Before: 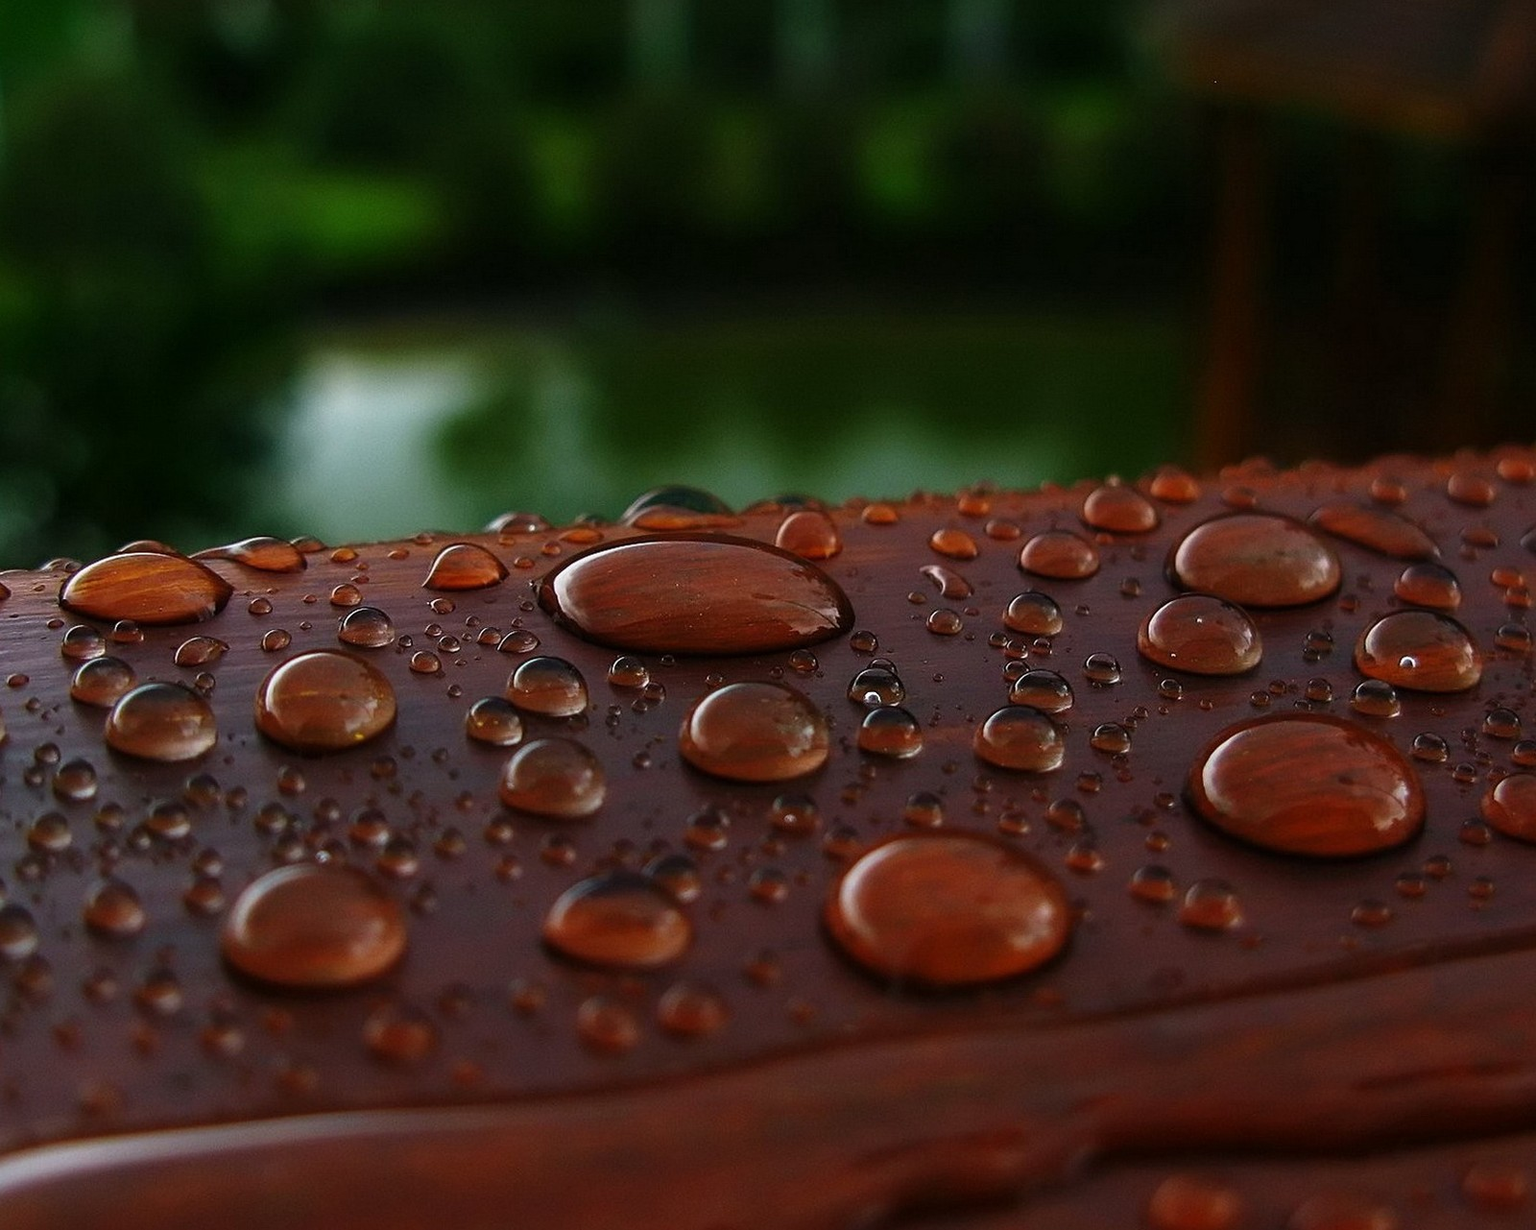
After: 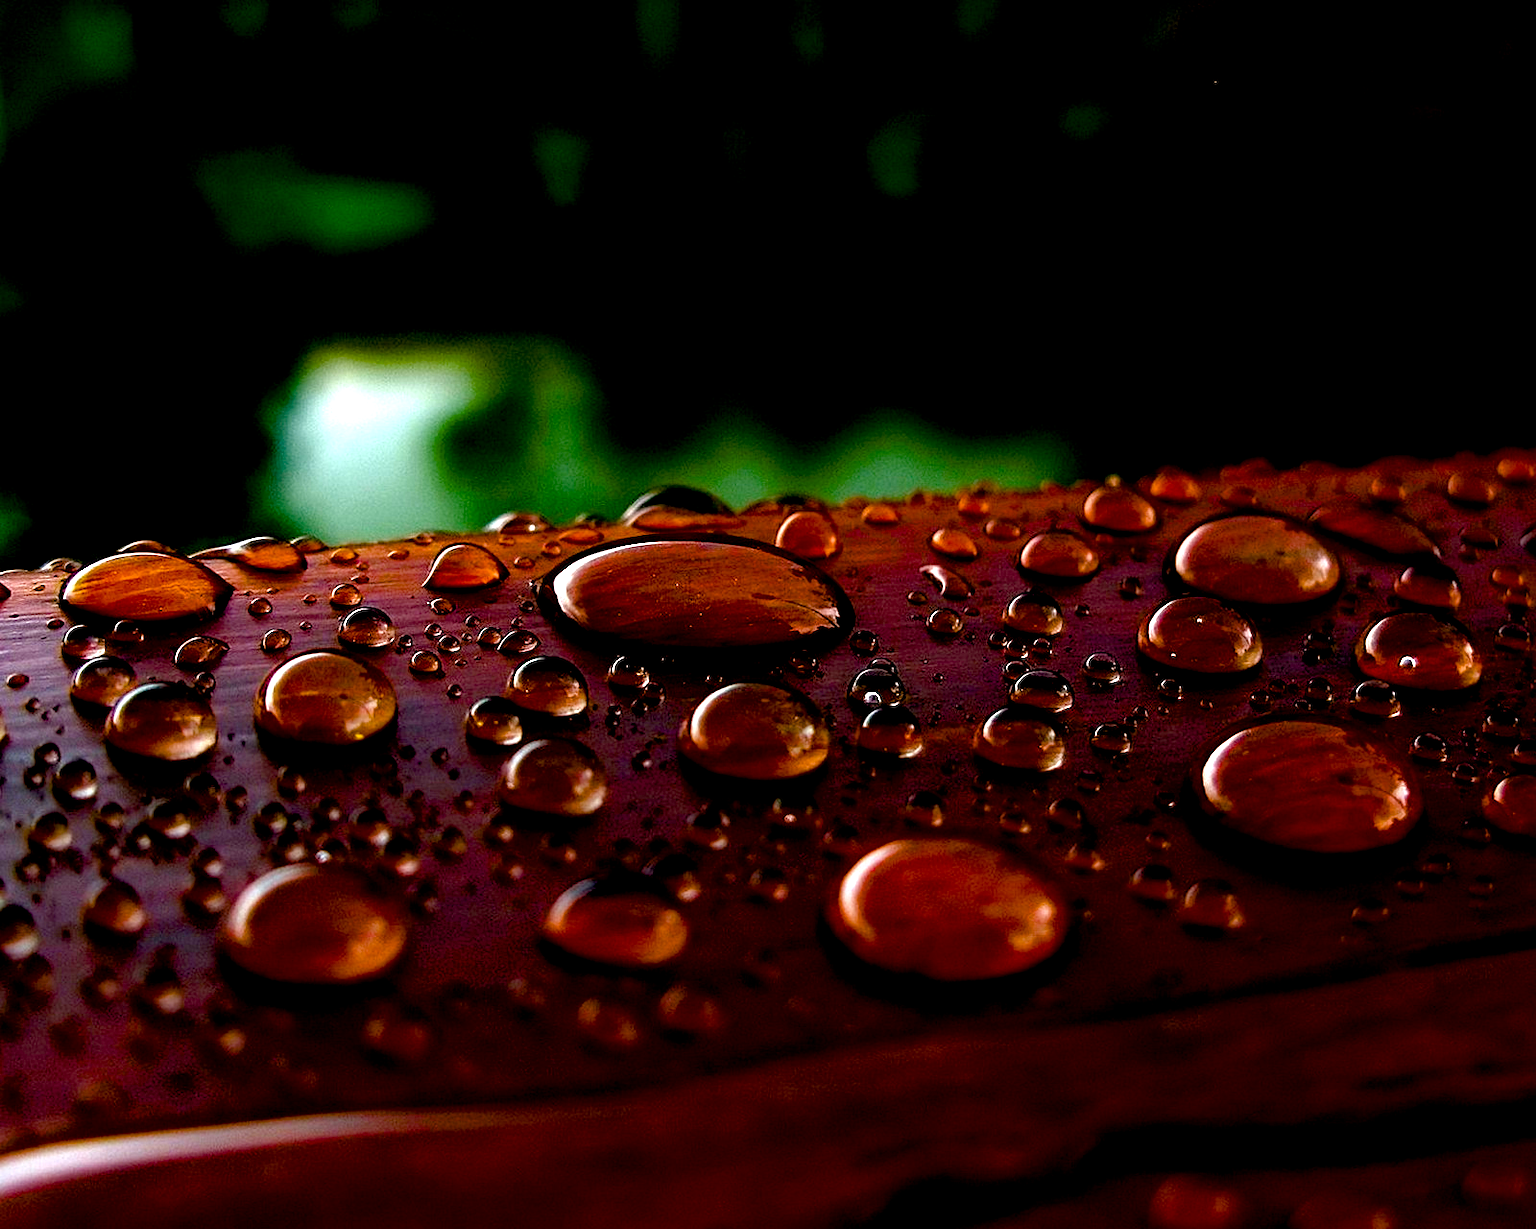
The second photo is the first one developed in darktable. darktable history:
color balance rgb: power › chroma 0.291%, power › hue 25.37°, perceptual saturation grading › global saturation 20%, perceptual saturation grading › highlights -25.358%, perceptual saturation grading › shadows 50.22%, perceptual brilliance grading › global brilliance 25.331%, global vibrance 20%
tone equalizer: -8 EV -0.417 EV, -7 EV -0.415 EV, -6 EV -0.32 EV, -5 EV -0.262 EV, -3 EV 0.198 EV, -2 EV 0.334 EV, -1 EV 0.401 EV, +0 EV 0.427 EV
exposure: black level correction 0.024, exposure 0.182 EV, compensate exposure bias true, compensate highlight preservation false
